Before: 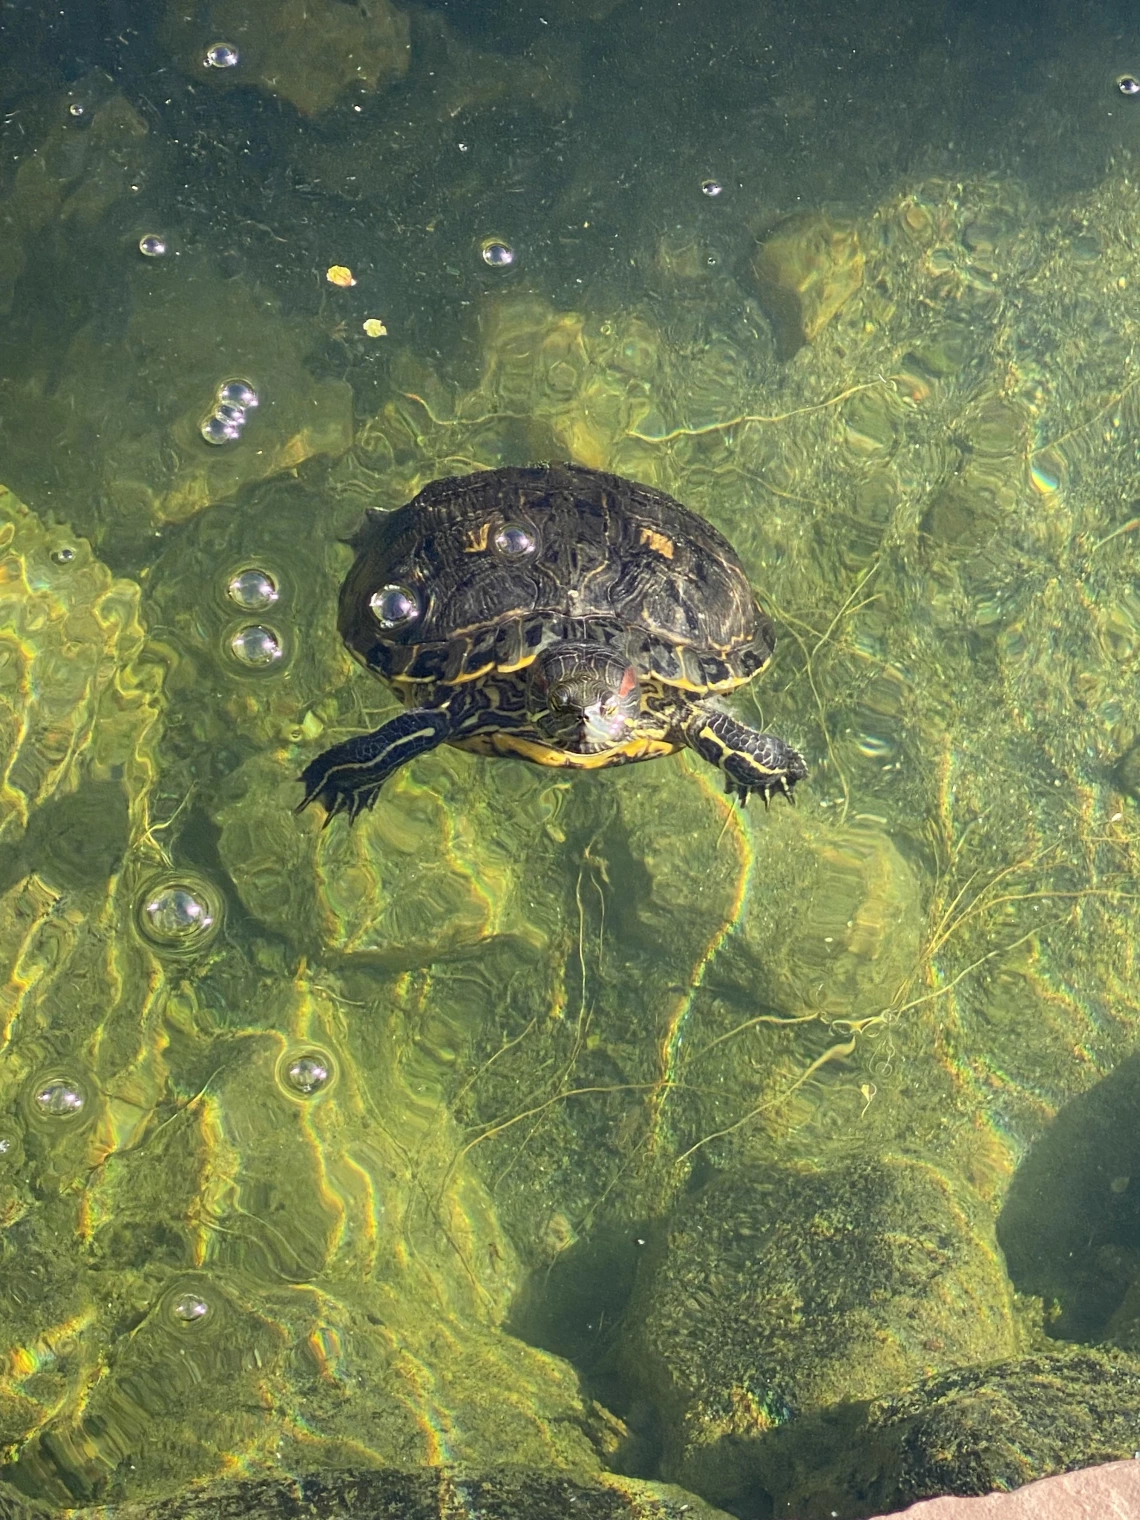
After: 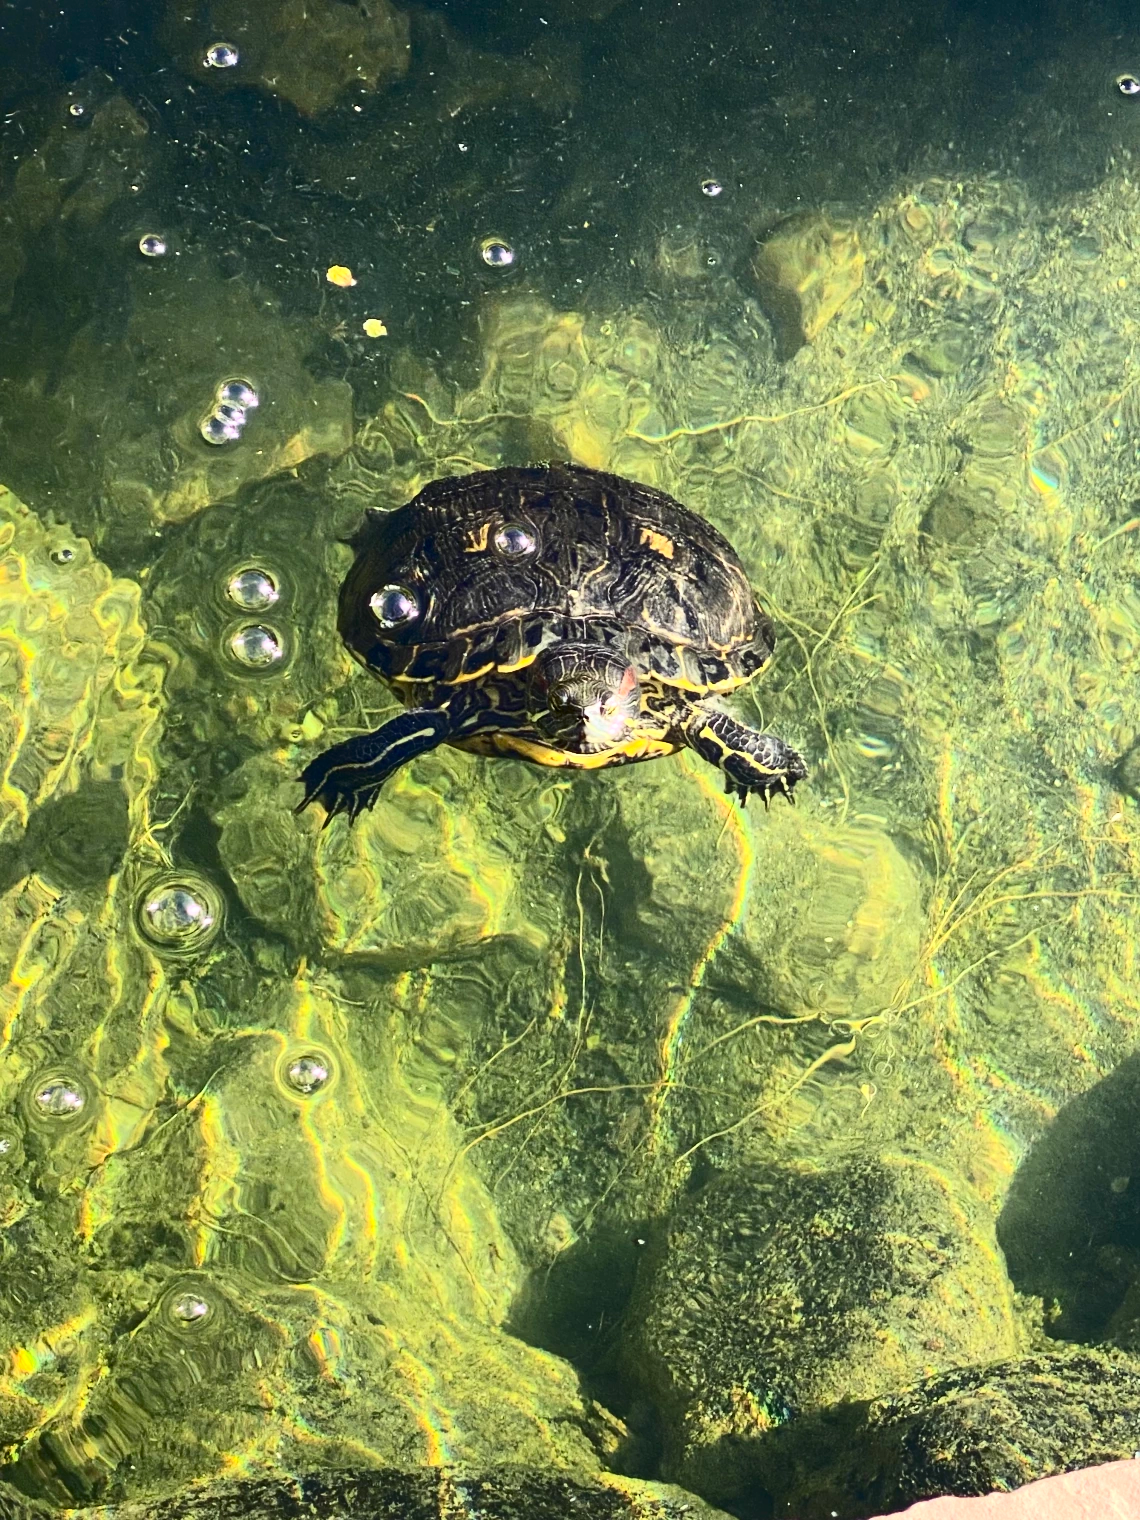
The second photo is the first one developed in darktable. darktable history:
shadows and highlights: shadows 62.66, white point adjustment 0.37, highlights -34.44, compress 83.82%
contrast brightness saturation: contrast 0.4, brightness 0.05, saturation 0.25
